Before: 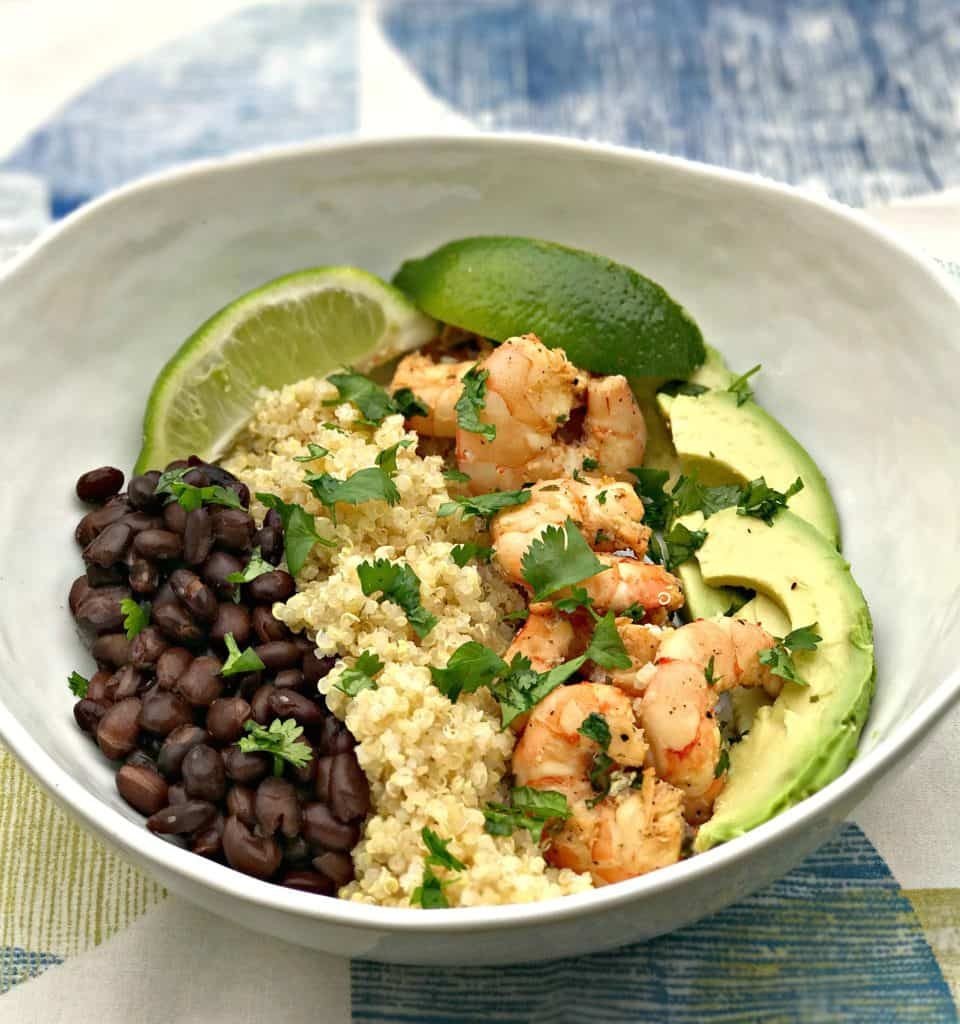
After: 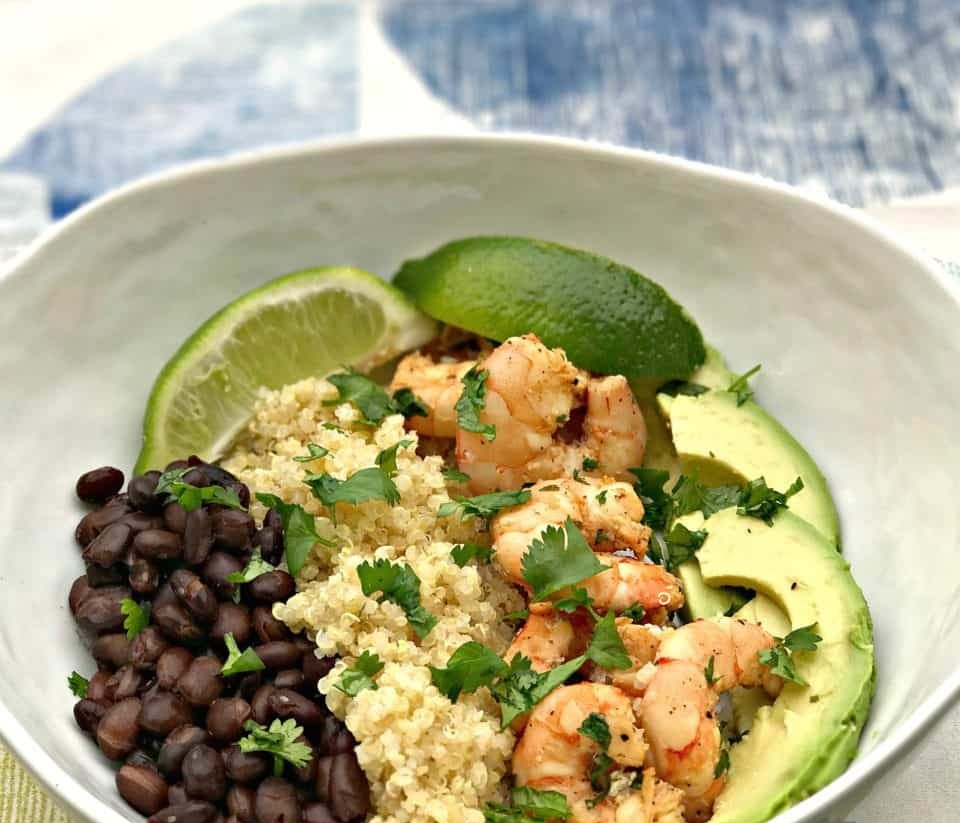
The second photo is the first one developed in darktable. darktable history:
crop: bottom 19.573%
